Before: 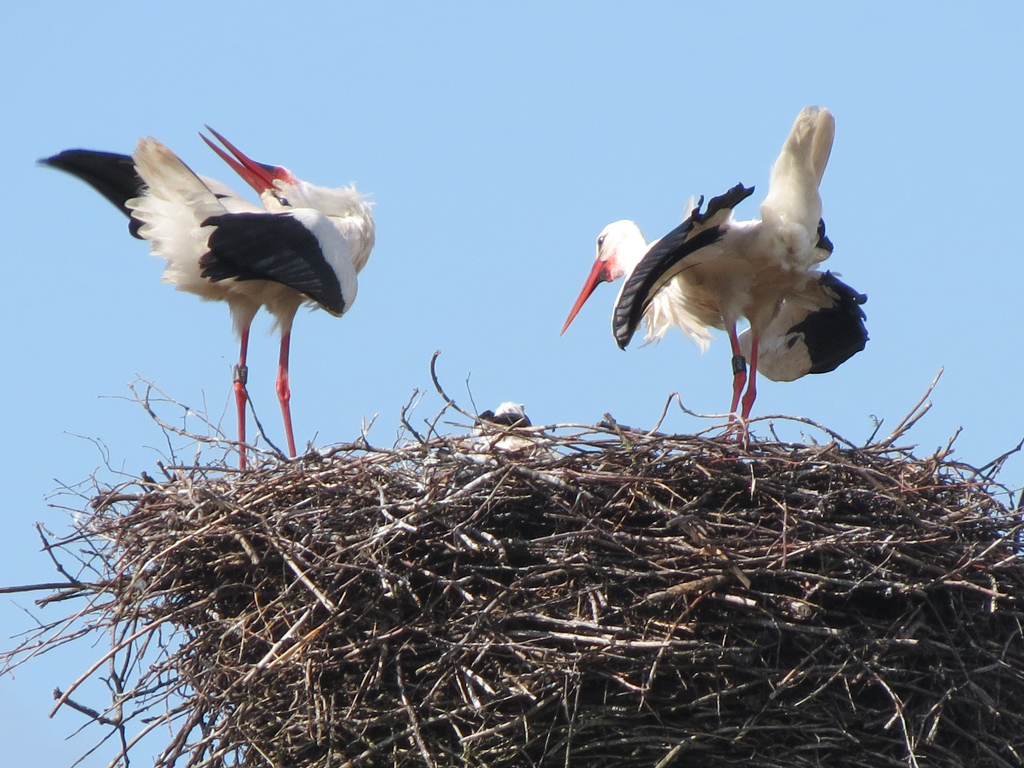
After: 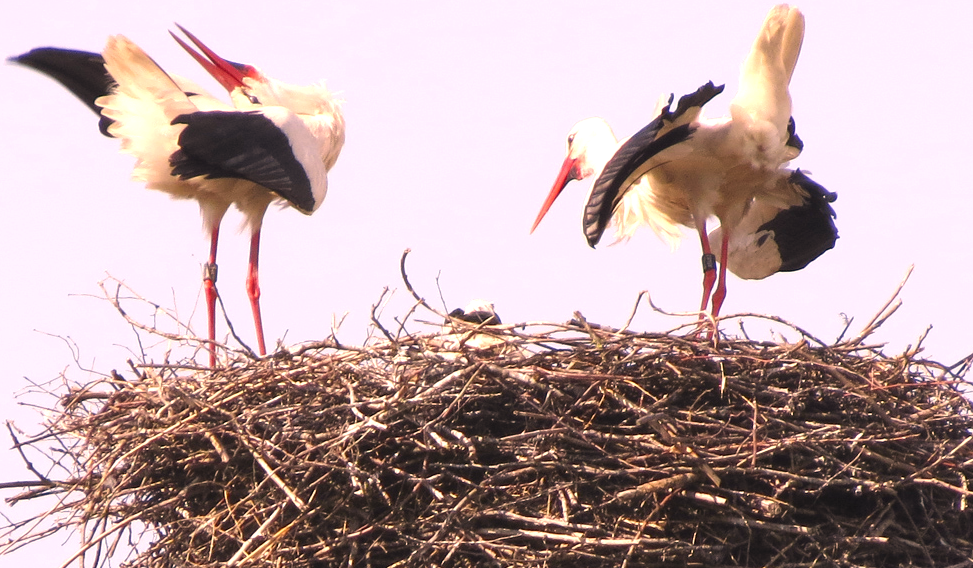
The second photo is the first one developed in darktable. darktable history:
crop and rotate: left 2.991%, top 13.302%, right 1.981%, bottom 12.636%
exposure: black level correction 0, exposure 0.7 EV, compensate exposure bias true, compensate highlight preservation false
color correction: highlights a* 21.88, highlights b* 22.25
